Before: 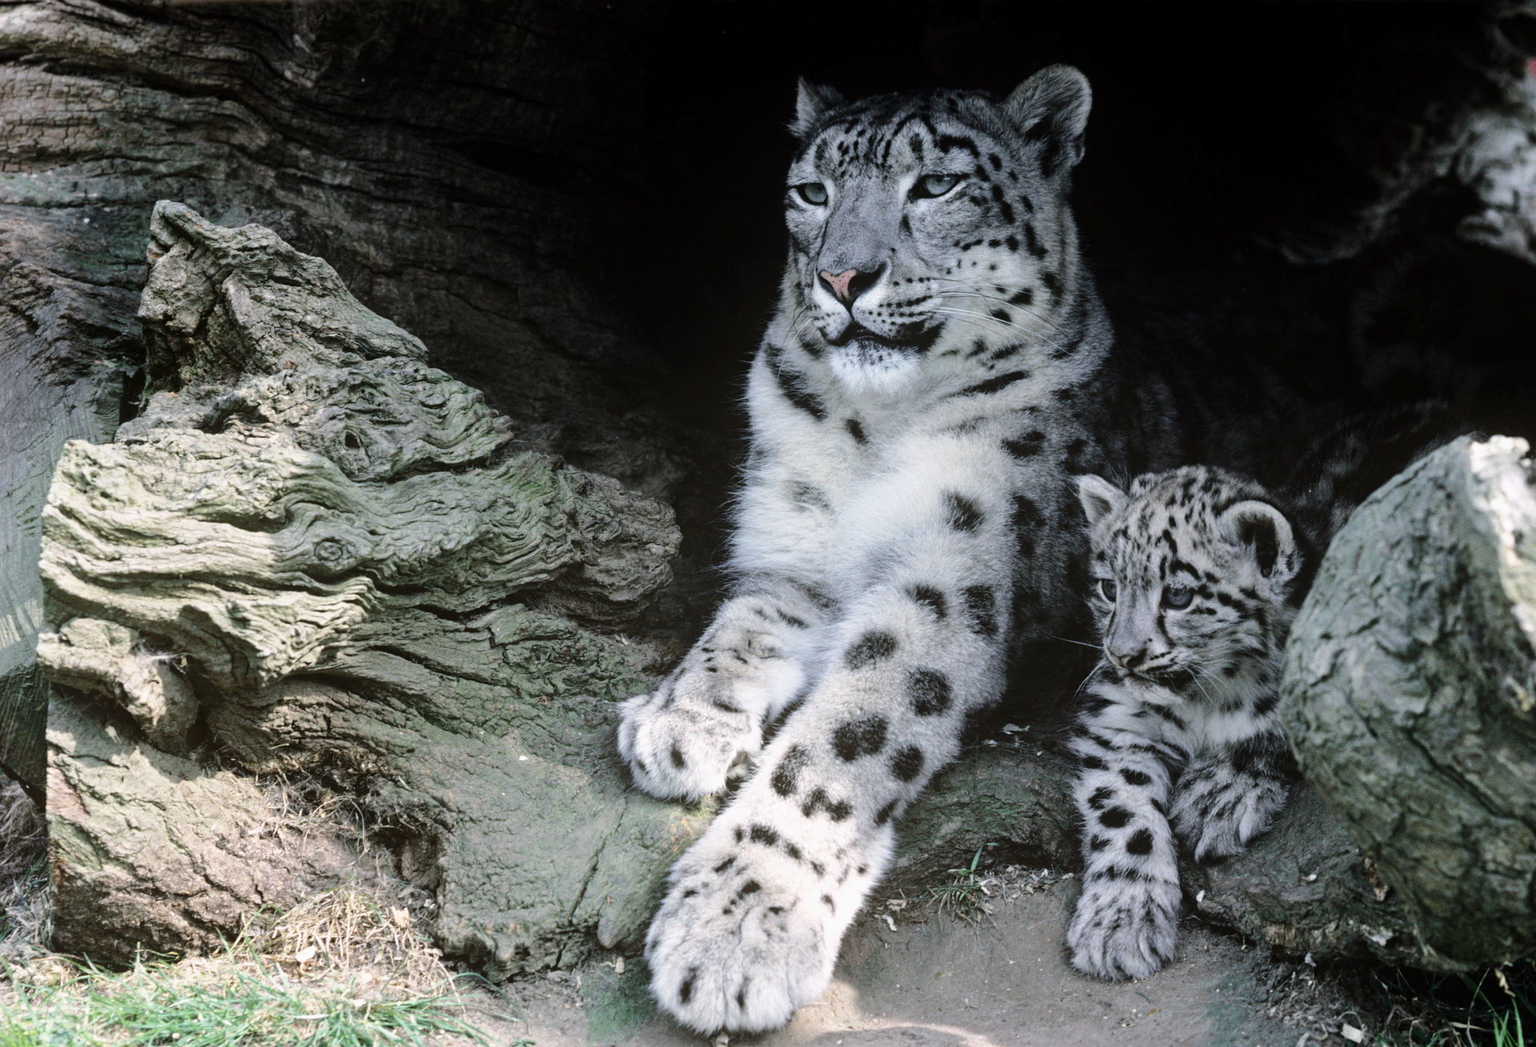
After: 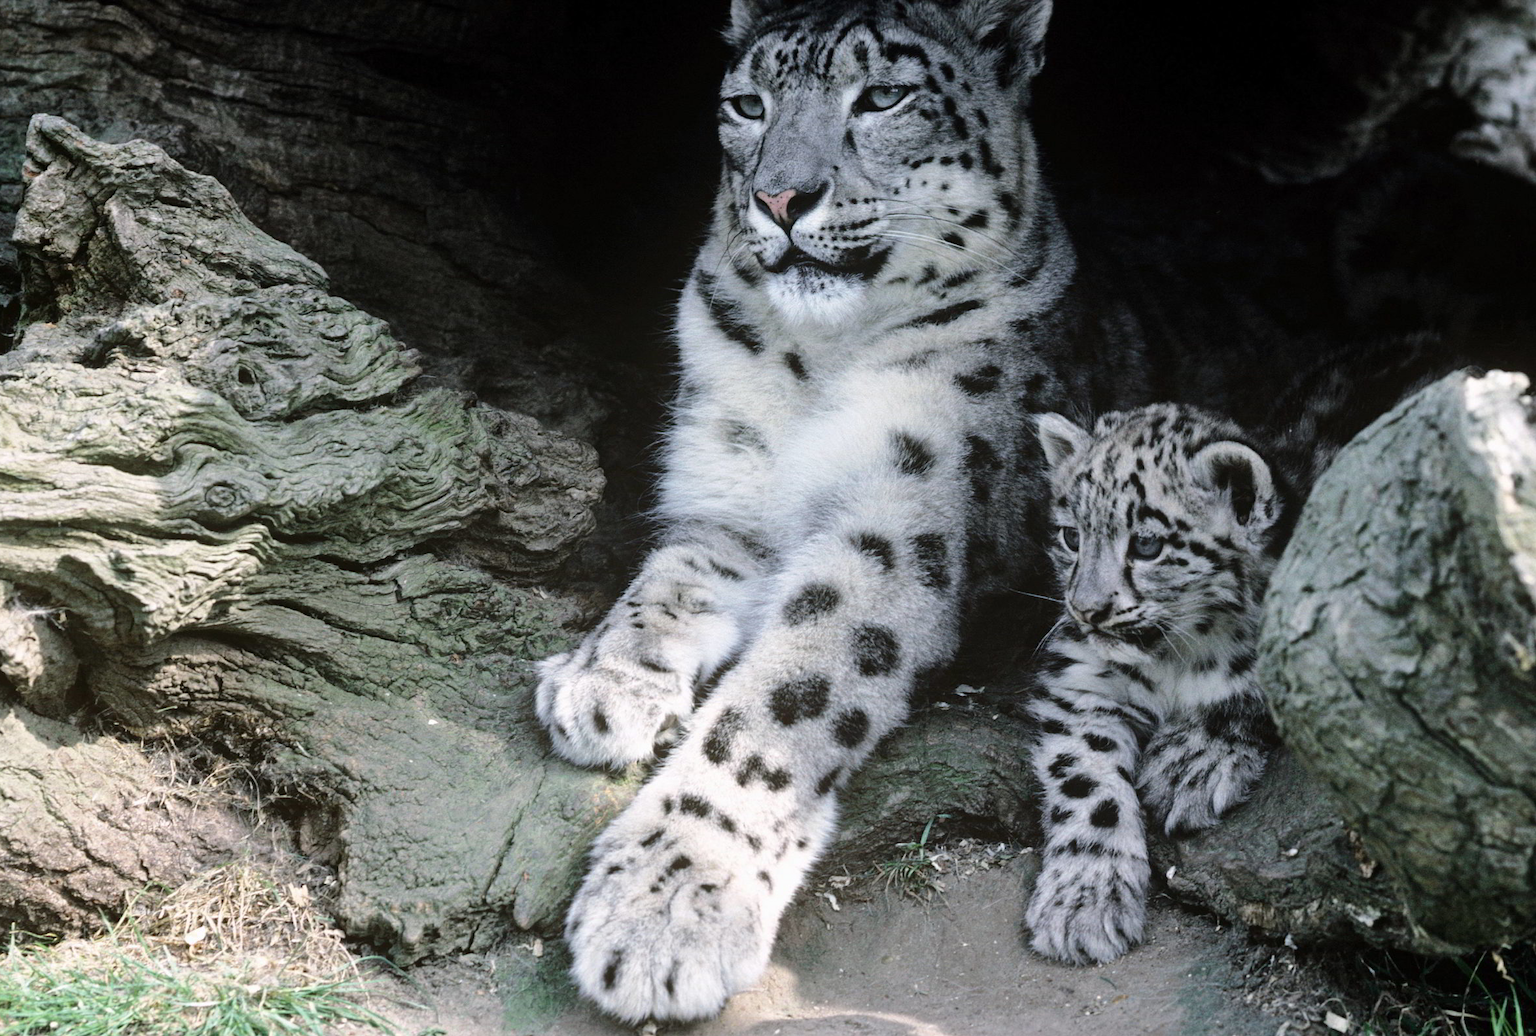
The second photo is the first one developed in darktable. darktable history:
exposure: exposure 0.02 EV, compensate highlight preservation false
crop and rotate: left 8.262%, top 9.226%
